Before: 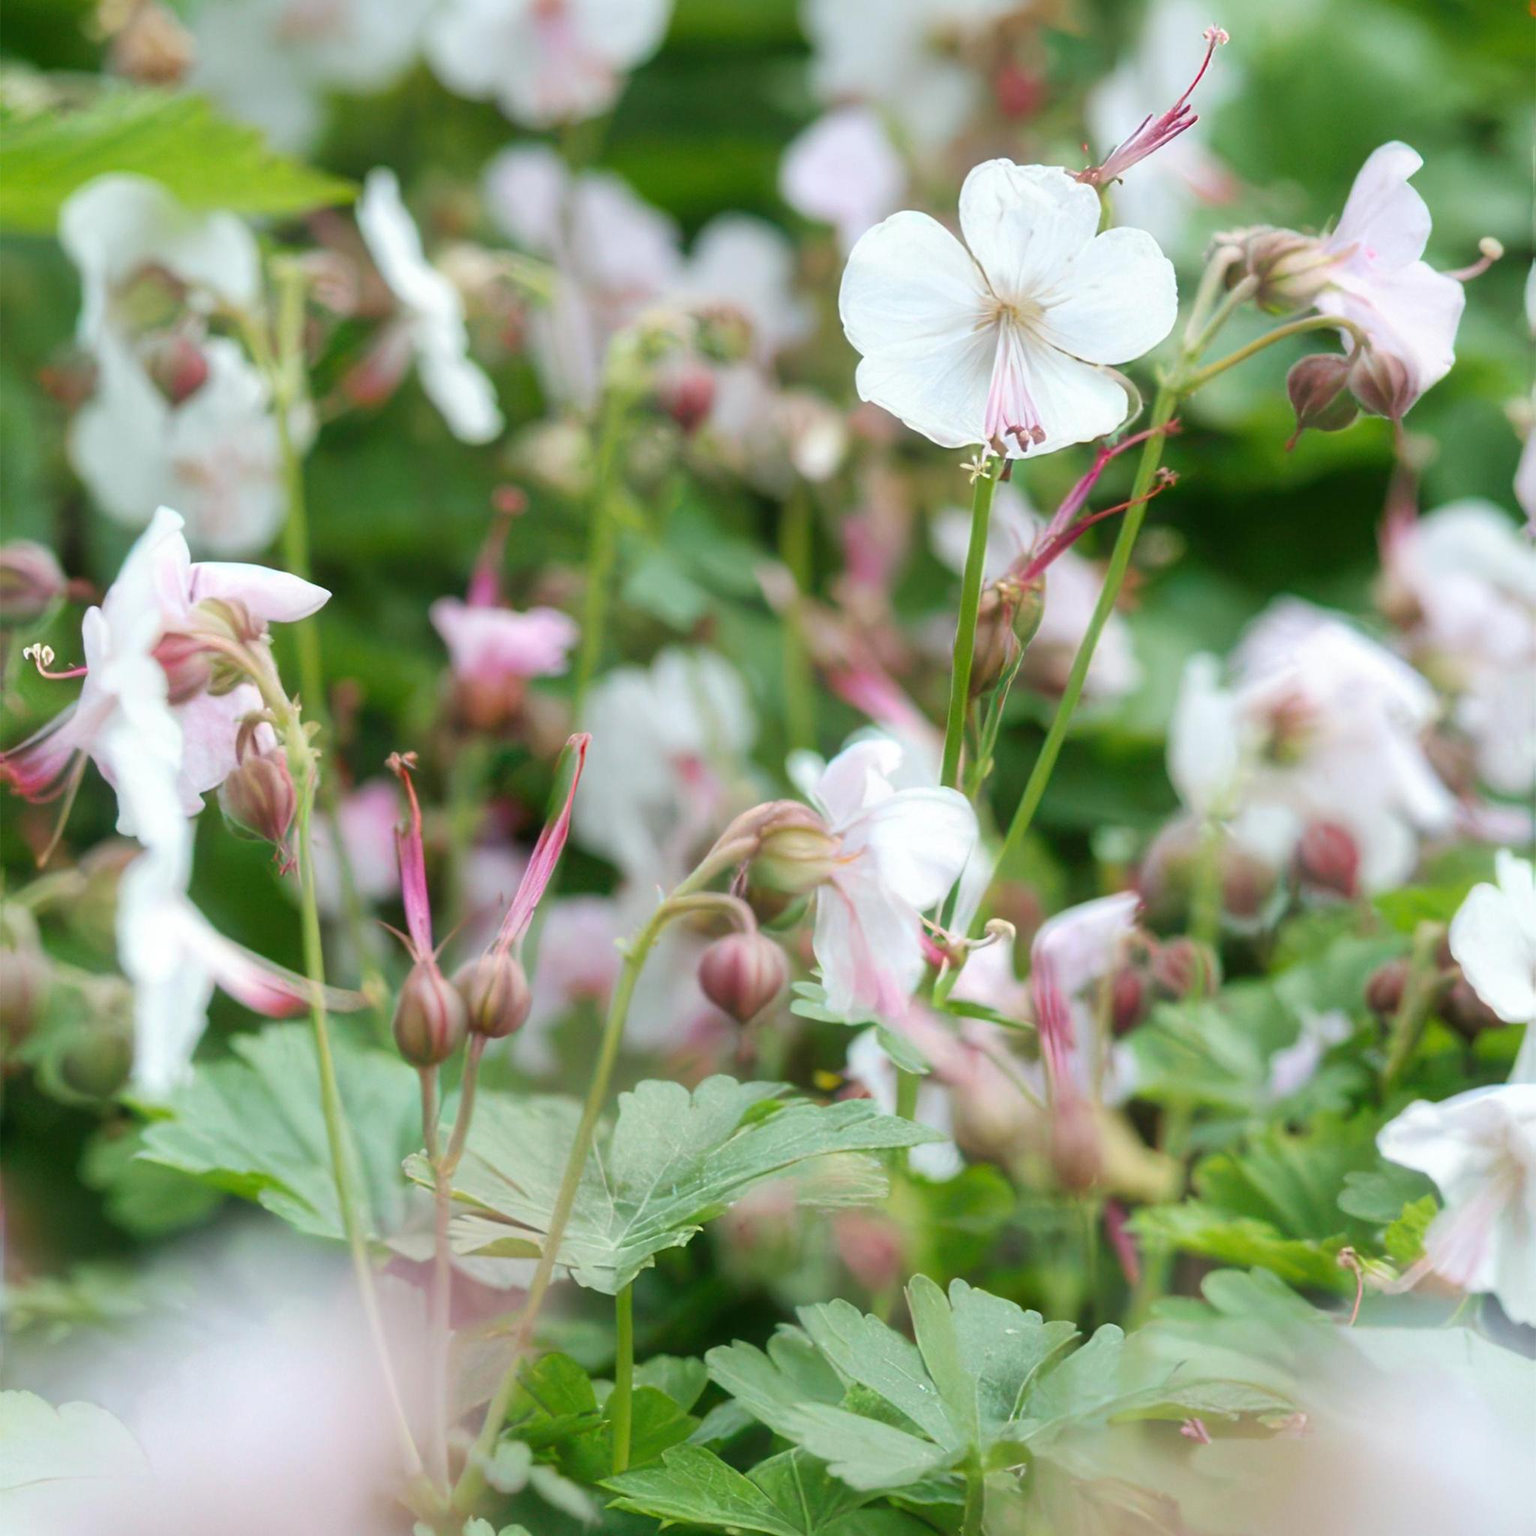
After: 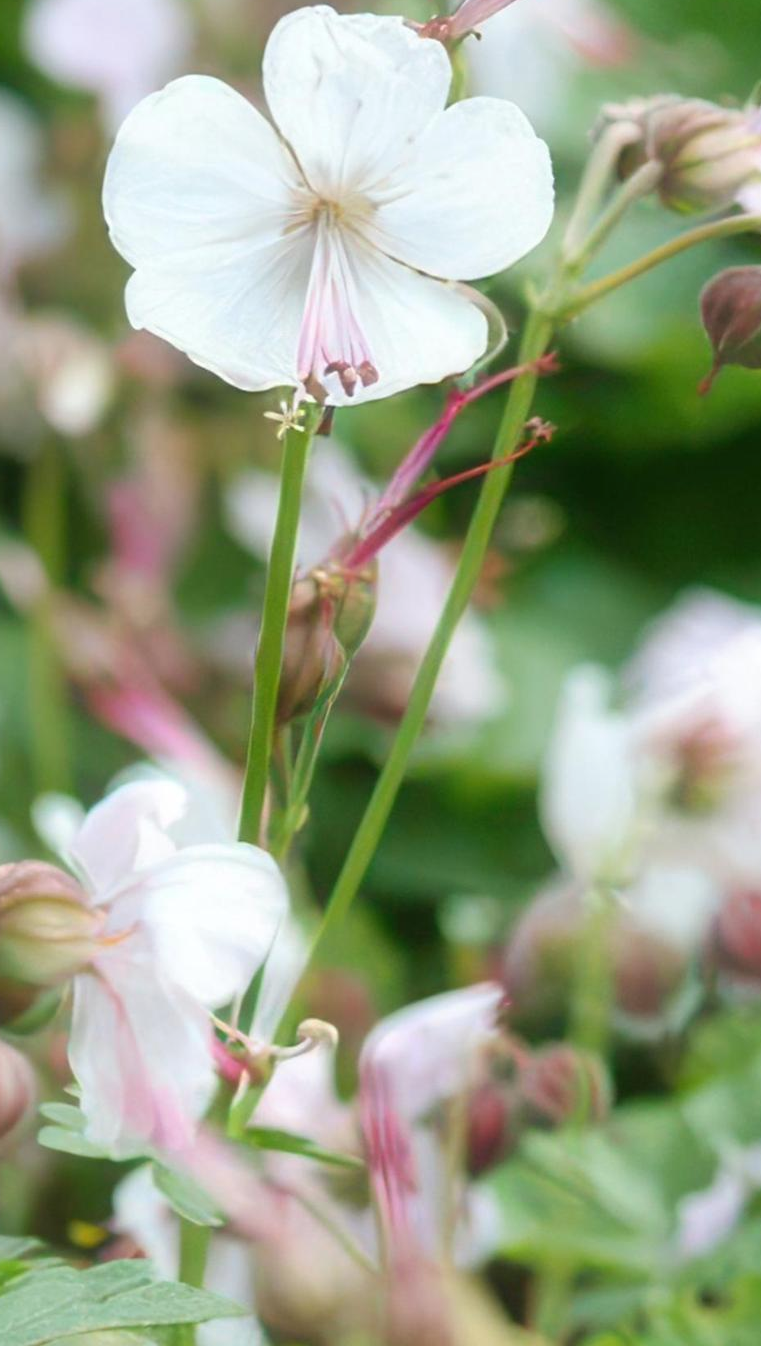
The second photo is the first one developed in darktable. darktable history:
haze removal: strength -0.057, adaptive false
crop and rotate: left 49.645%, top 10.097%, right 13.167%, bottom 24.178%
